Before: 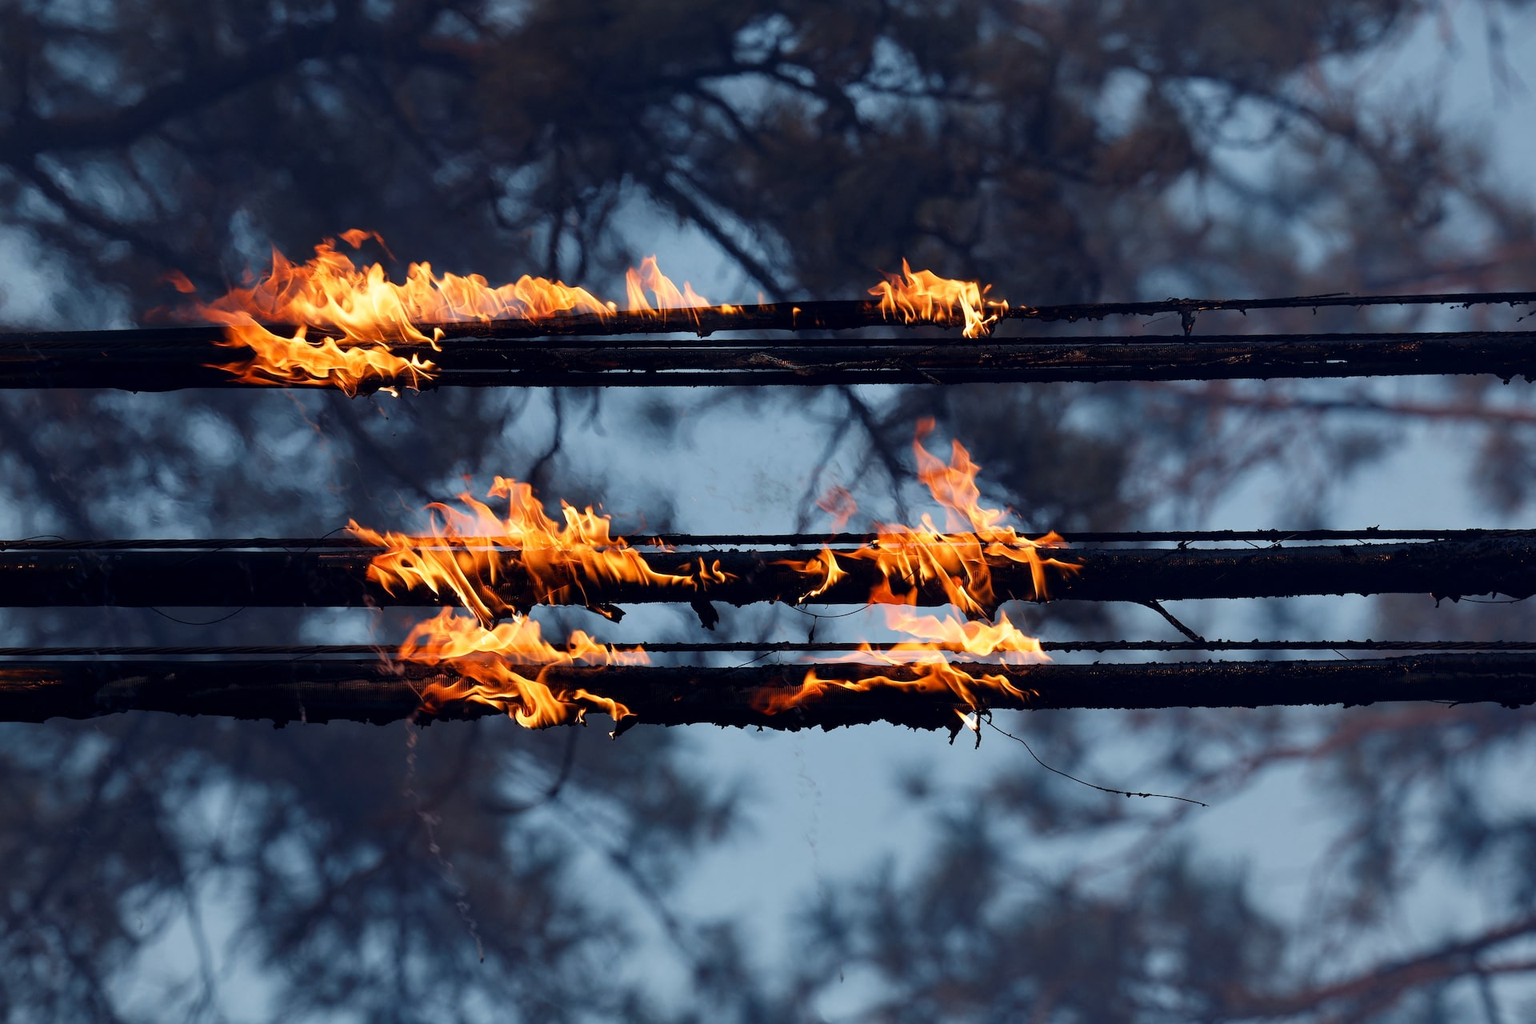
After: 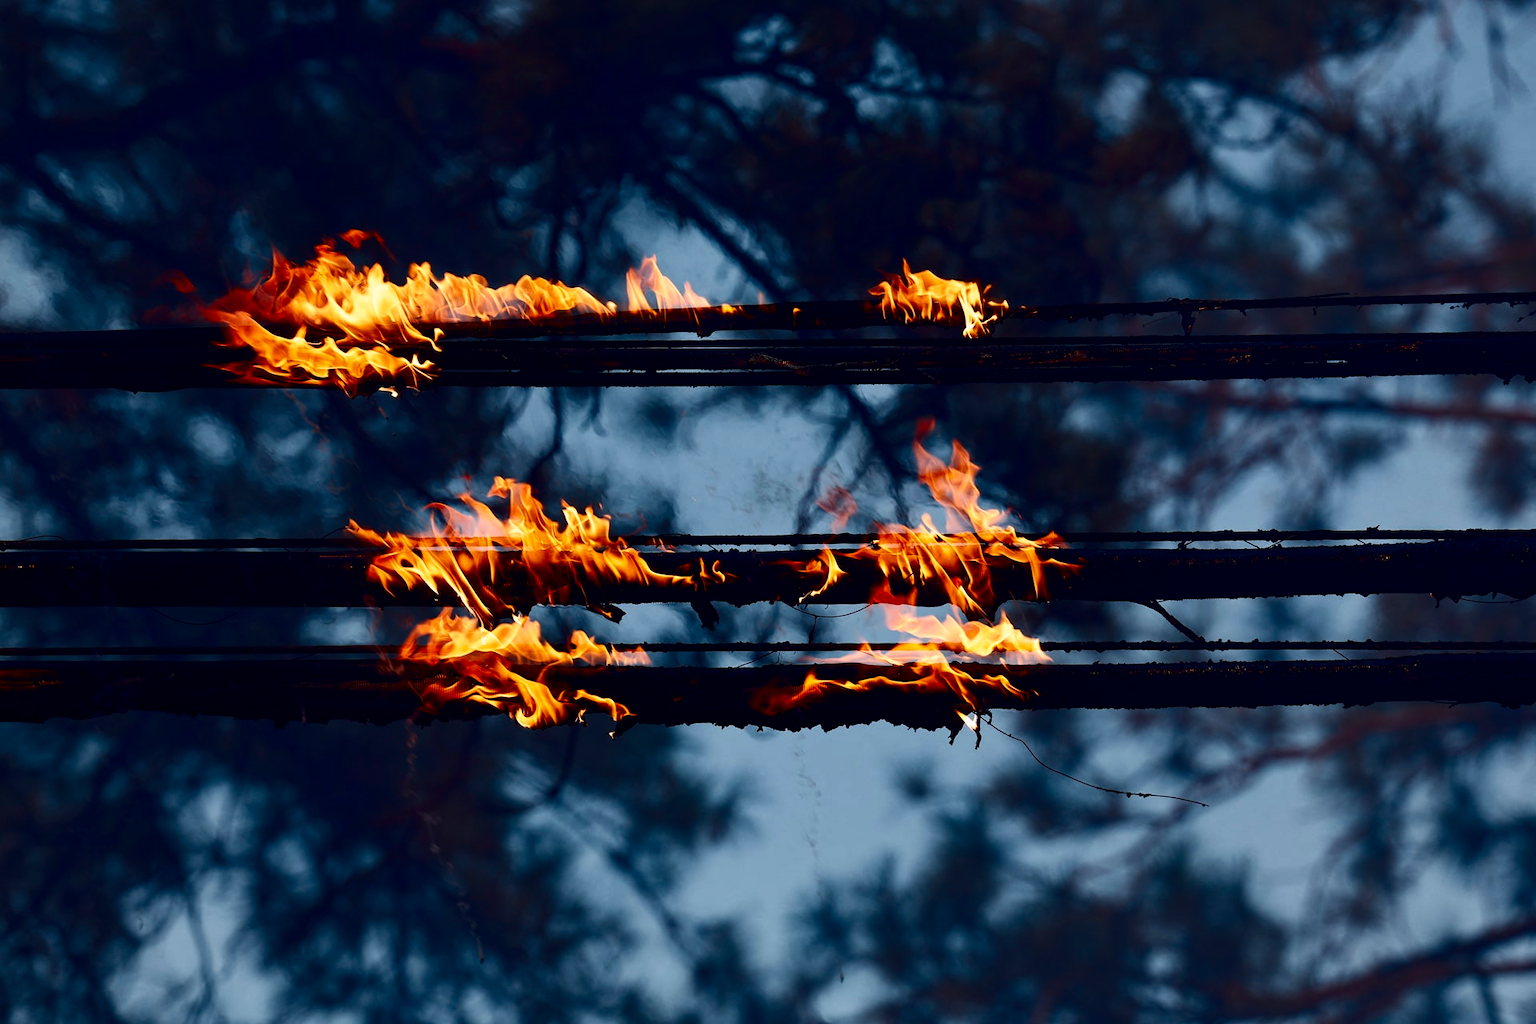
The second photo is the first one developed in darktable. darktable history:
contrast brightness saturation: contrast 0.192, brightness -0.241, saturation 0.116
color balance rgb: highlights gain › chroma 0.201%, highlights gain › hue 331.94°, linear chroma grading › global chroma 5.951%, perceptual saturation grading › global saturation 1.448%, perceptual saturation grading › highlights -1.153%, perceptual saturation grading › mid-tones 4.081%, perceptual saturation grading › shadows 7.667%
